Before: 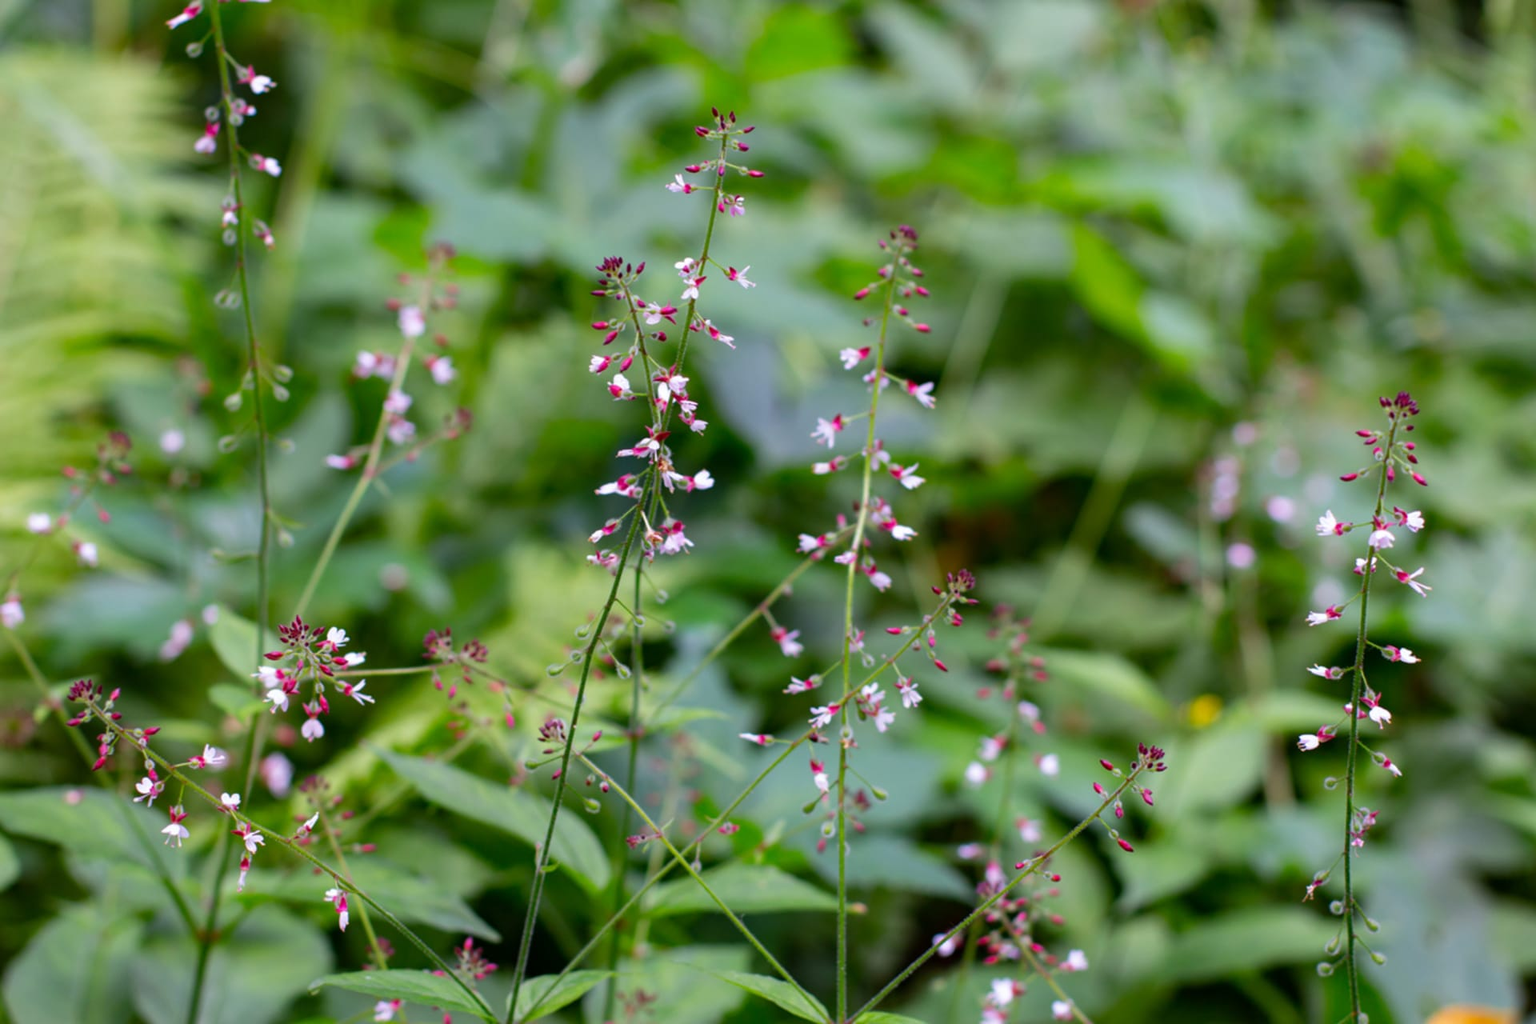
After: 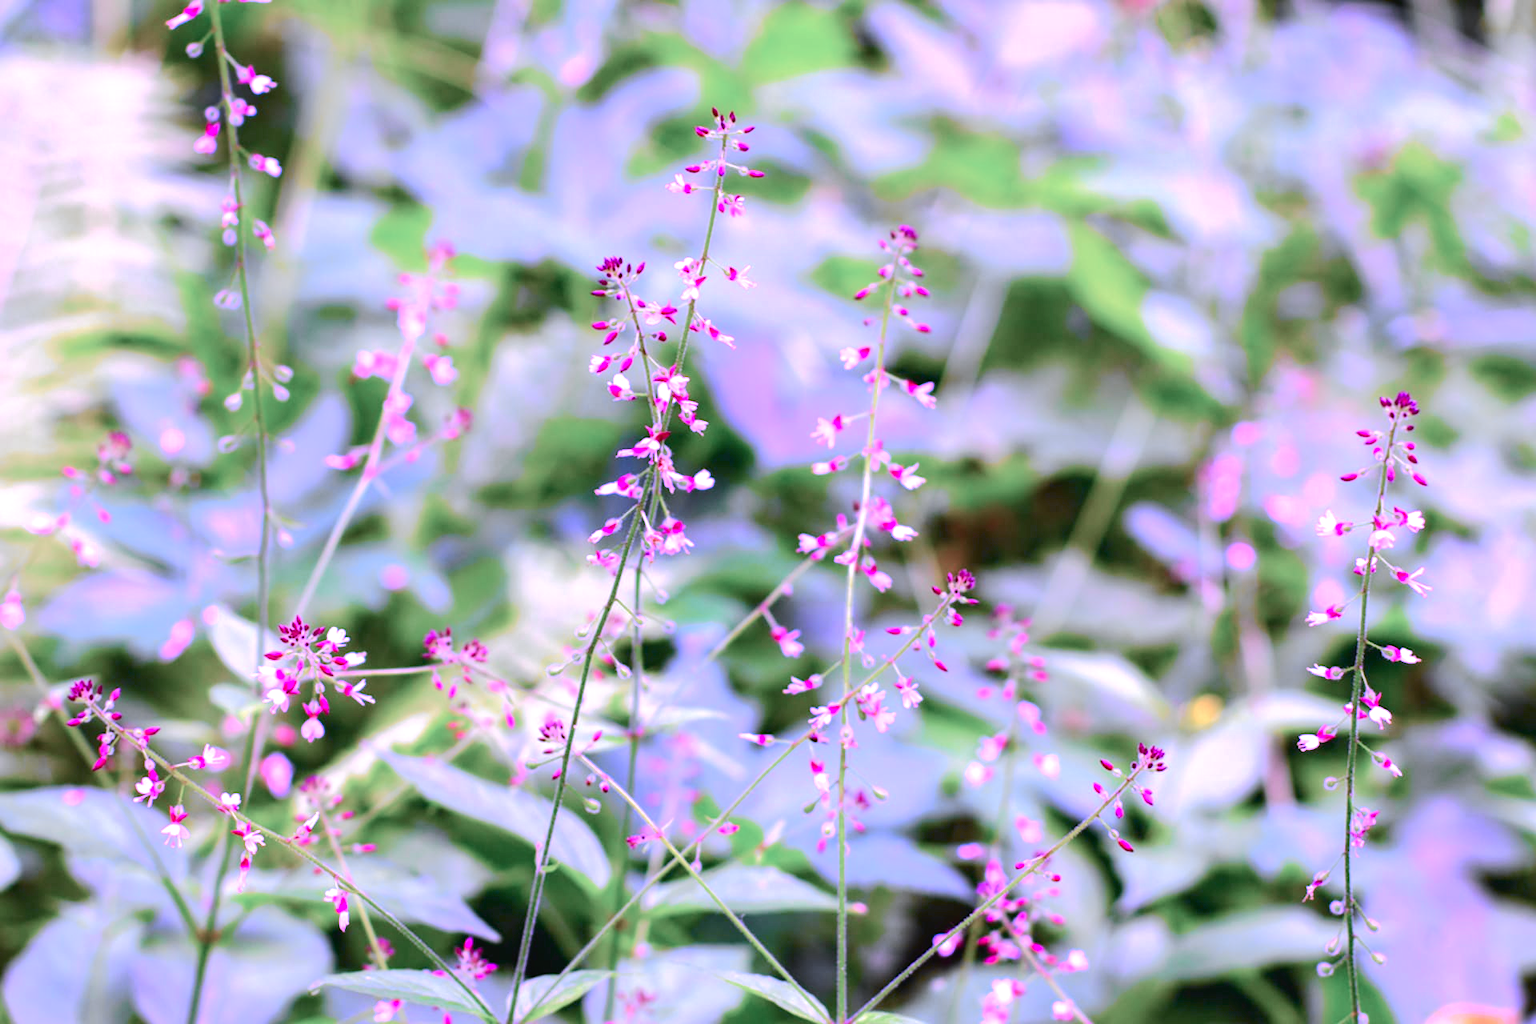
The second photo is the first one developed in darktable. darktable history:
tone curve: curves: ch0 [(0, 0.023) (0.037, 0.04) (0.131, 0.128) (0.304, 0.331) (0.504, 0.584) (0.616, 0.687) (0.704, 0.764) (0.808, 0.823) (1, 1)]; ch1 [(0, 0) (0.301, 0.3) (0.477, 0.472) (0.493, 0.497) (0.508, 0.501) (0.544, 0.541) (0.563, 0.565) (0.626, 0.66) (0.721, 0.776) (1, 1)]; ch2 [(0, 0) (0.249, 0.216) (0.349, 0.343) (0.424, 0.442) (0.476, 0.483) (0.502, 0.5) (0.517, 0.519) (0.532, 0.553) (0.569, 0.587) (0.634, 0.628) (0.706, 0.729) (0.828, 0.742) (1, 0.9)], color space Lab, independent channels, preserve colors none
color calibration: illuminant custom, x 0.379, y 0.481, temperature 4443.07 K
exposure: black level correction 0, exposure 1 EV, compensate exposure bias true, compensate highlight preservation false
